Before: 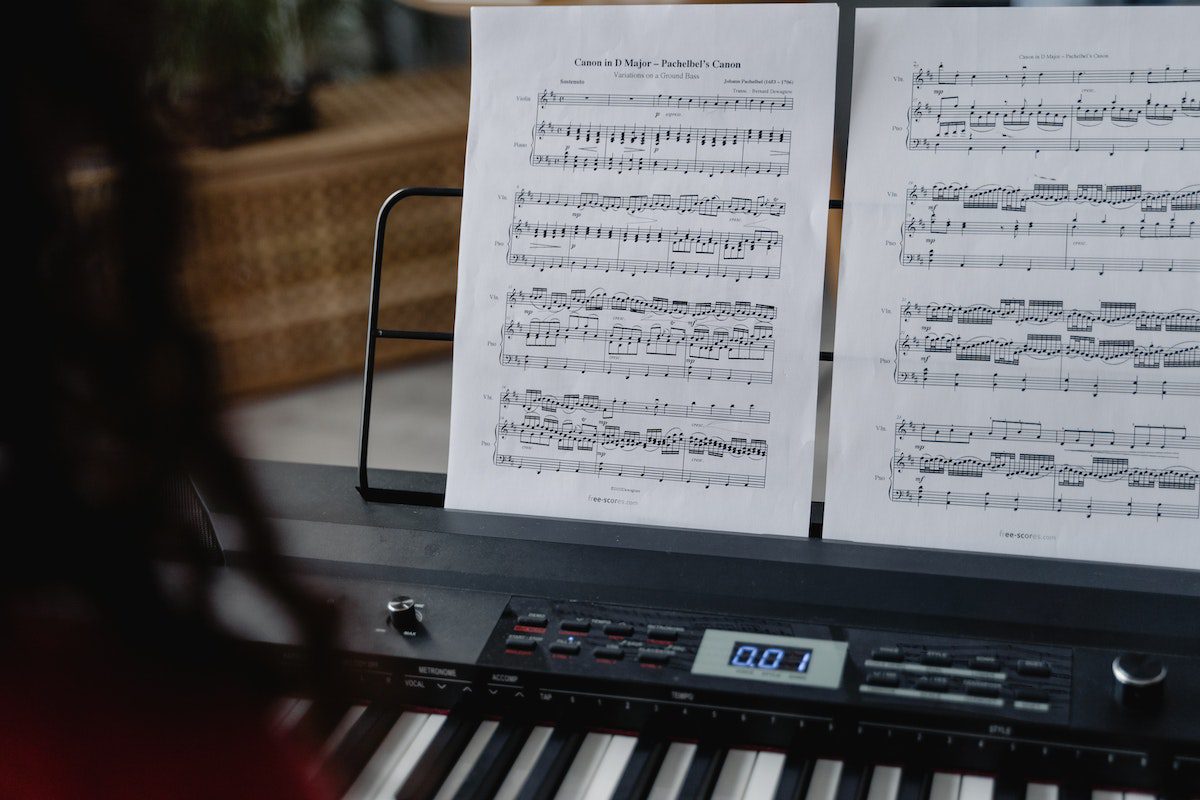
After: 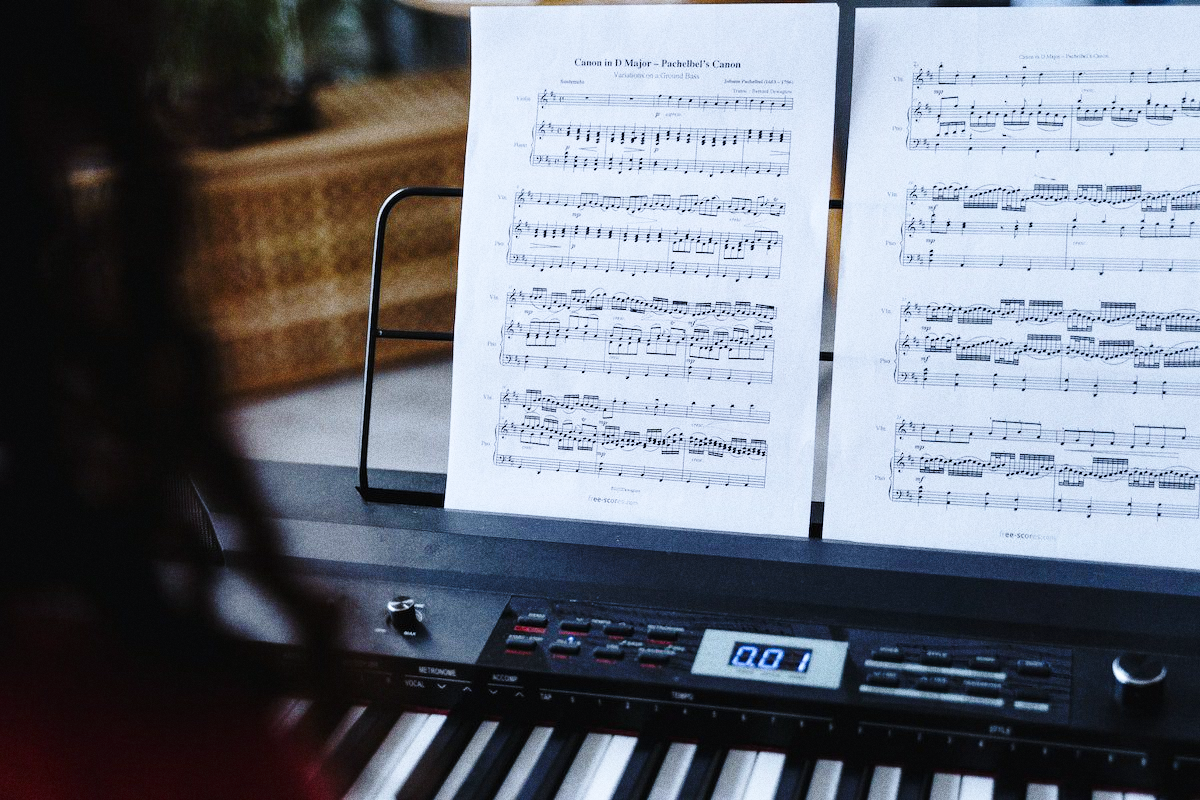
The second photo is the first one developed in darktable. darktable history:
grain: coarseness 0.09 ISO, strength 40%
white balance: red 0.926, green 1.003, blue 1.133
base curve: curves: ch0 [(0, 0) (0.036, 0.037) (0.121, 0.228) (0.46, 0.76) (0.859, 0.983) (1, 1)], preserve colors none
